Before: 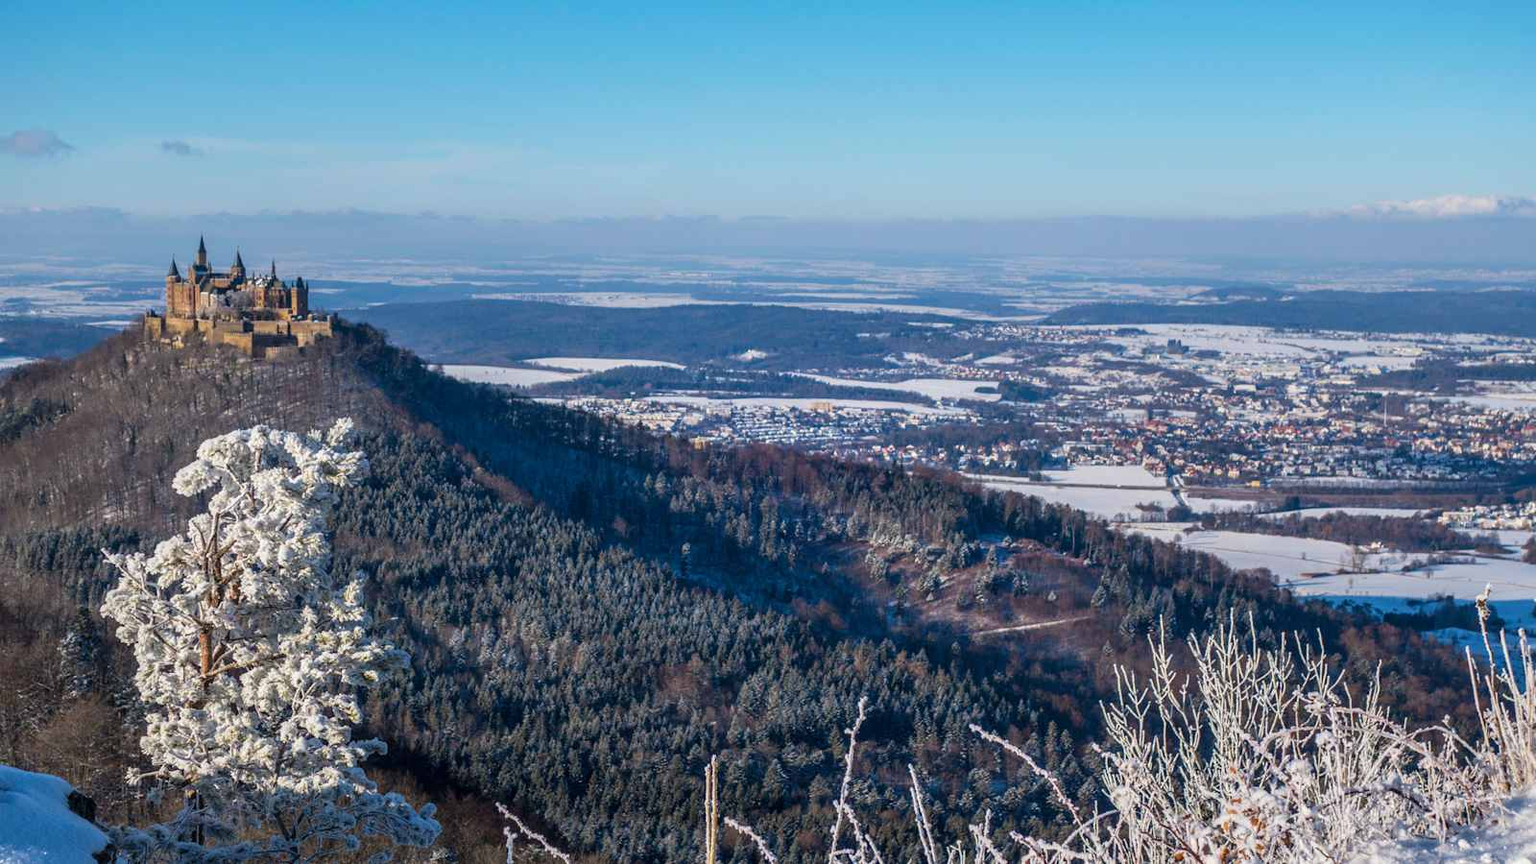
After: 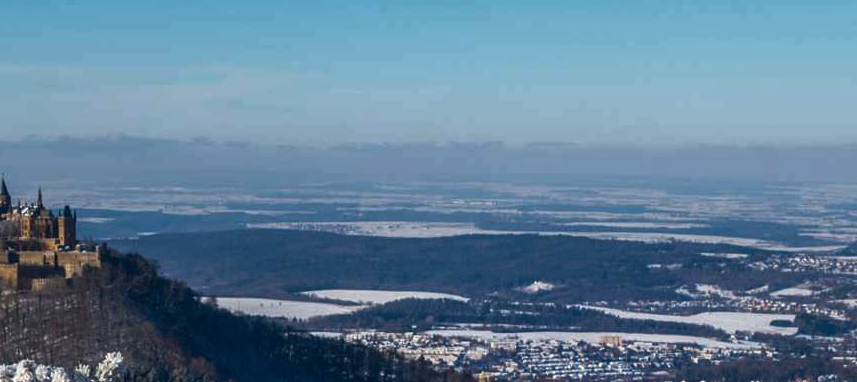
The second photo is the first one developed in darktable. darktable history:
crop: left 15.335%, top 9.224%, right 31.07%, bottom 48.304%
tone curve: curves: ch0 [(0, 0) (0.536, 0.402) (1, 1)]
